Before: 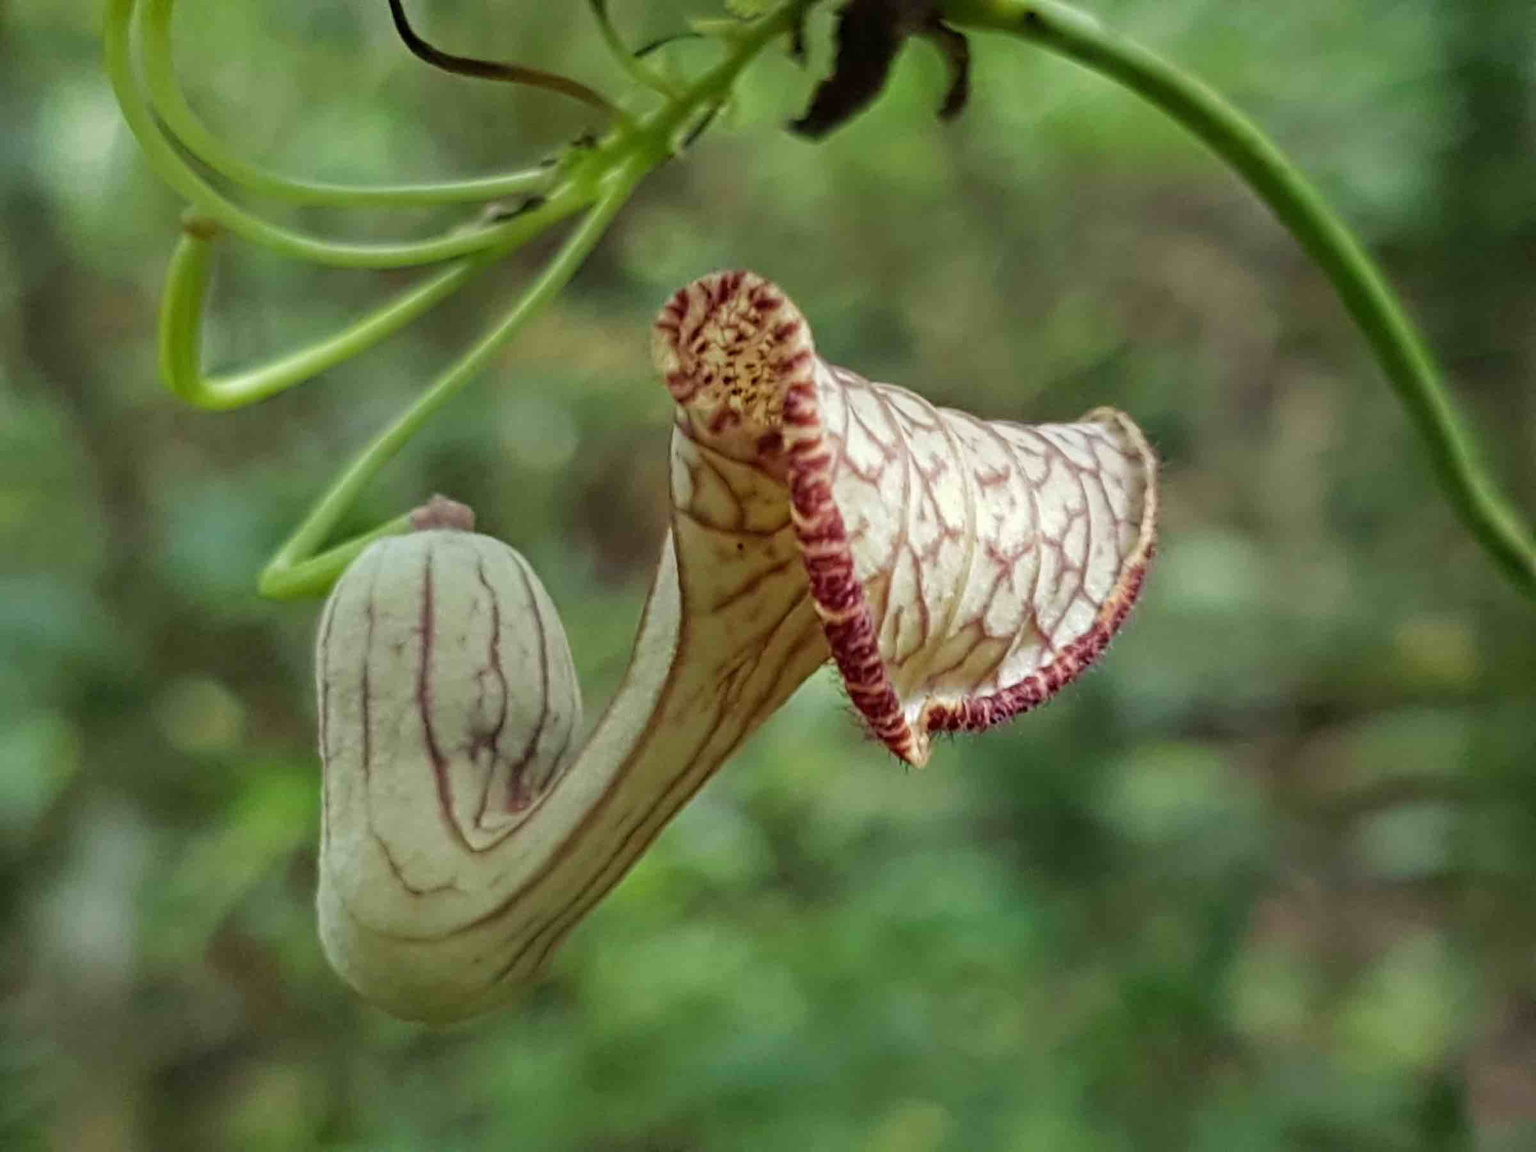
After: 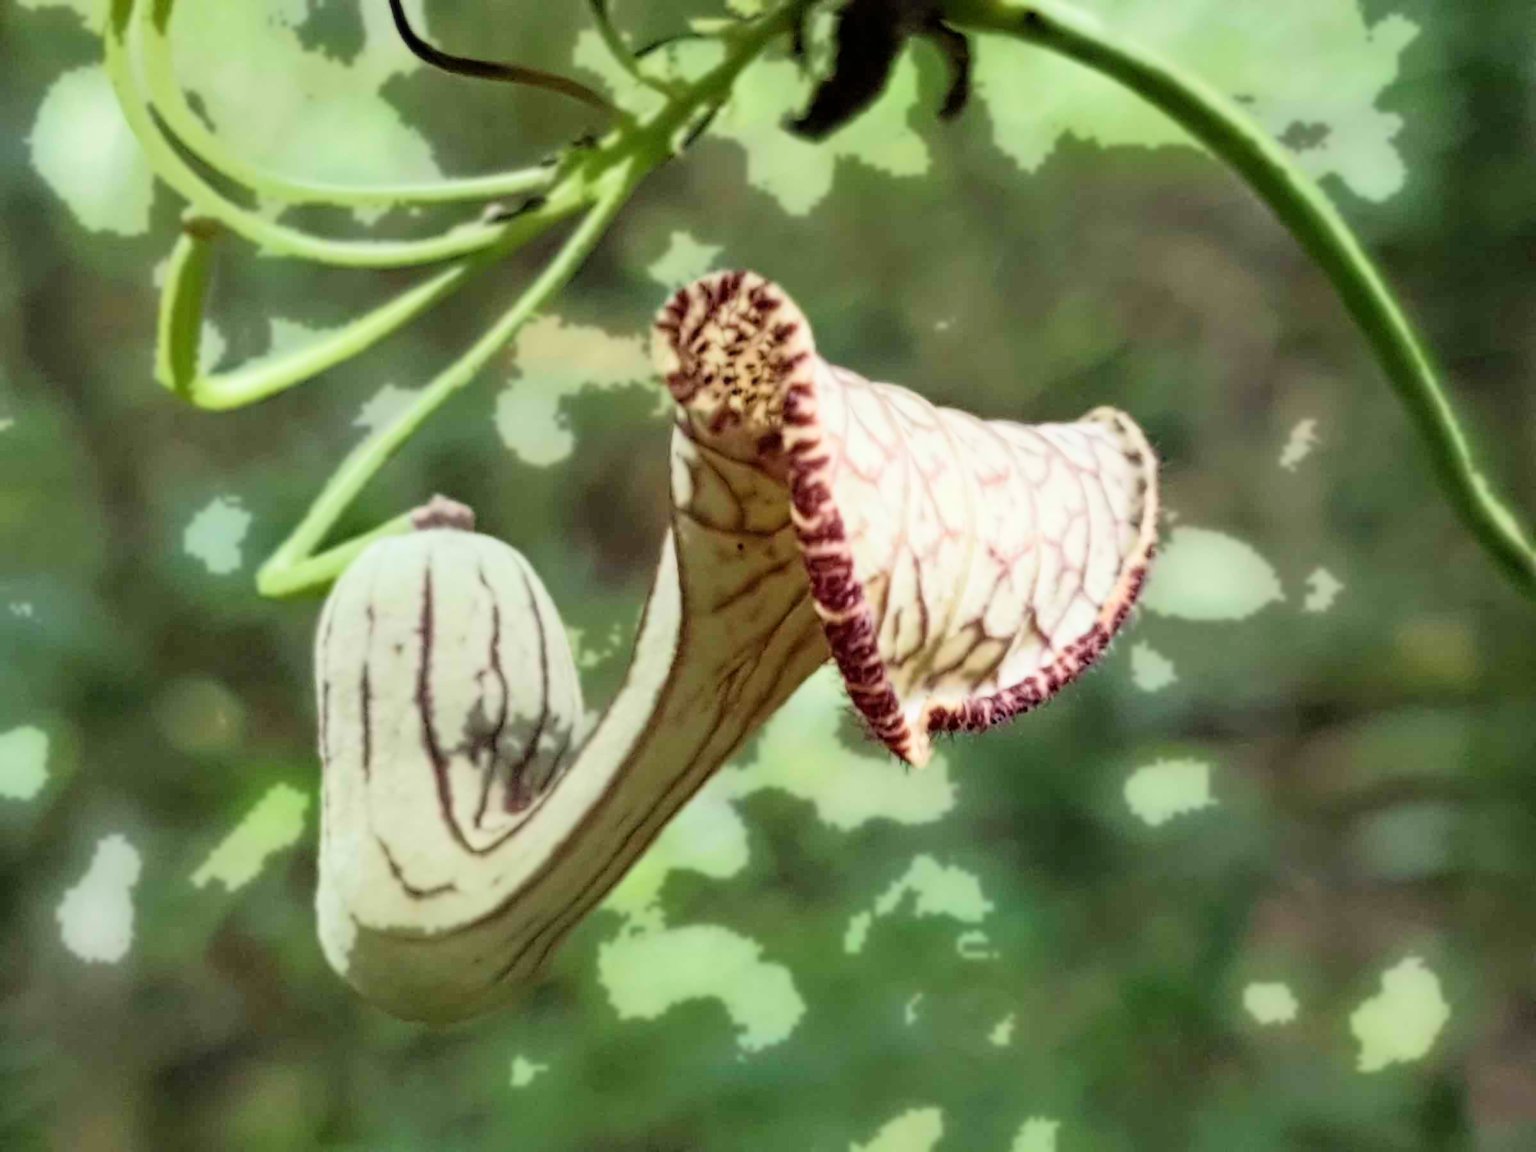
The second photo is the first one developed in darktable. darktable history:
bloom: size 0%, threshold 54.82%, strength 8.31%
filmic rgb: hardness 4.17, contrast 0.921
